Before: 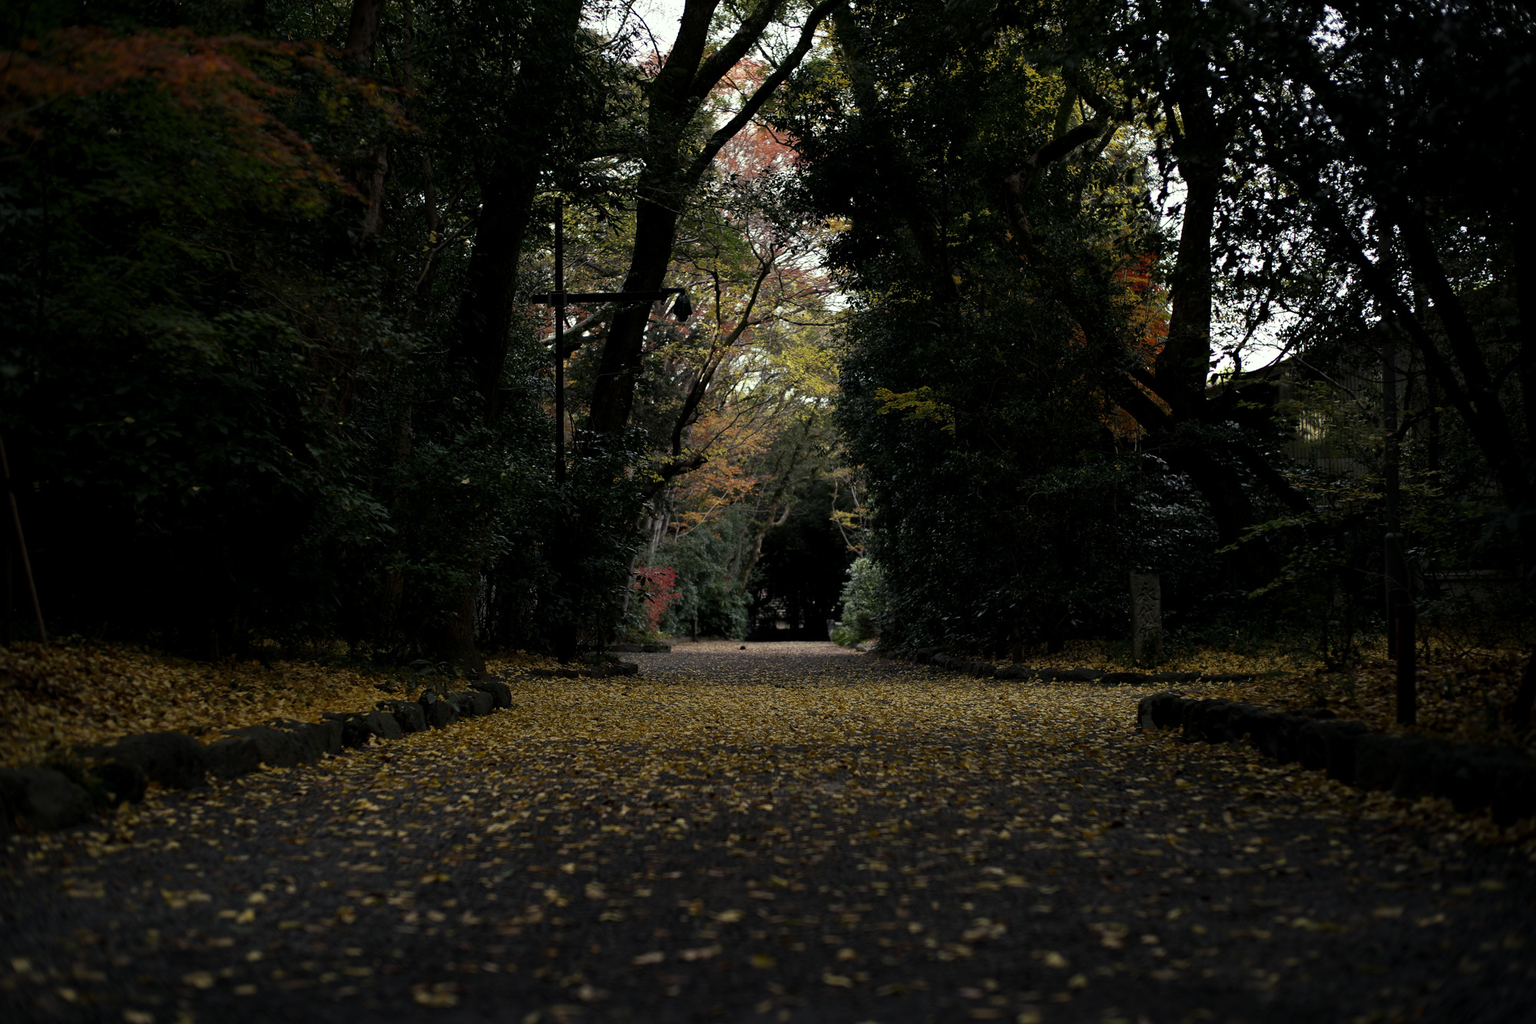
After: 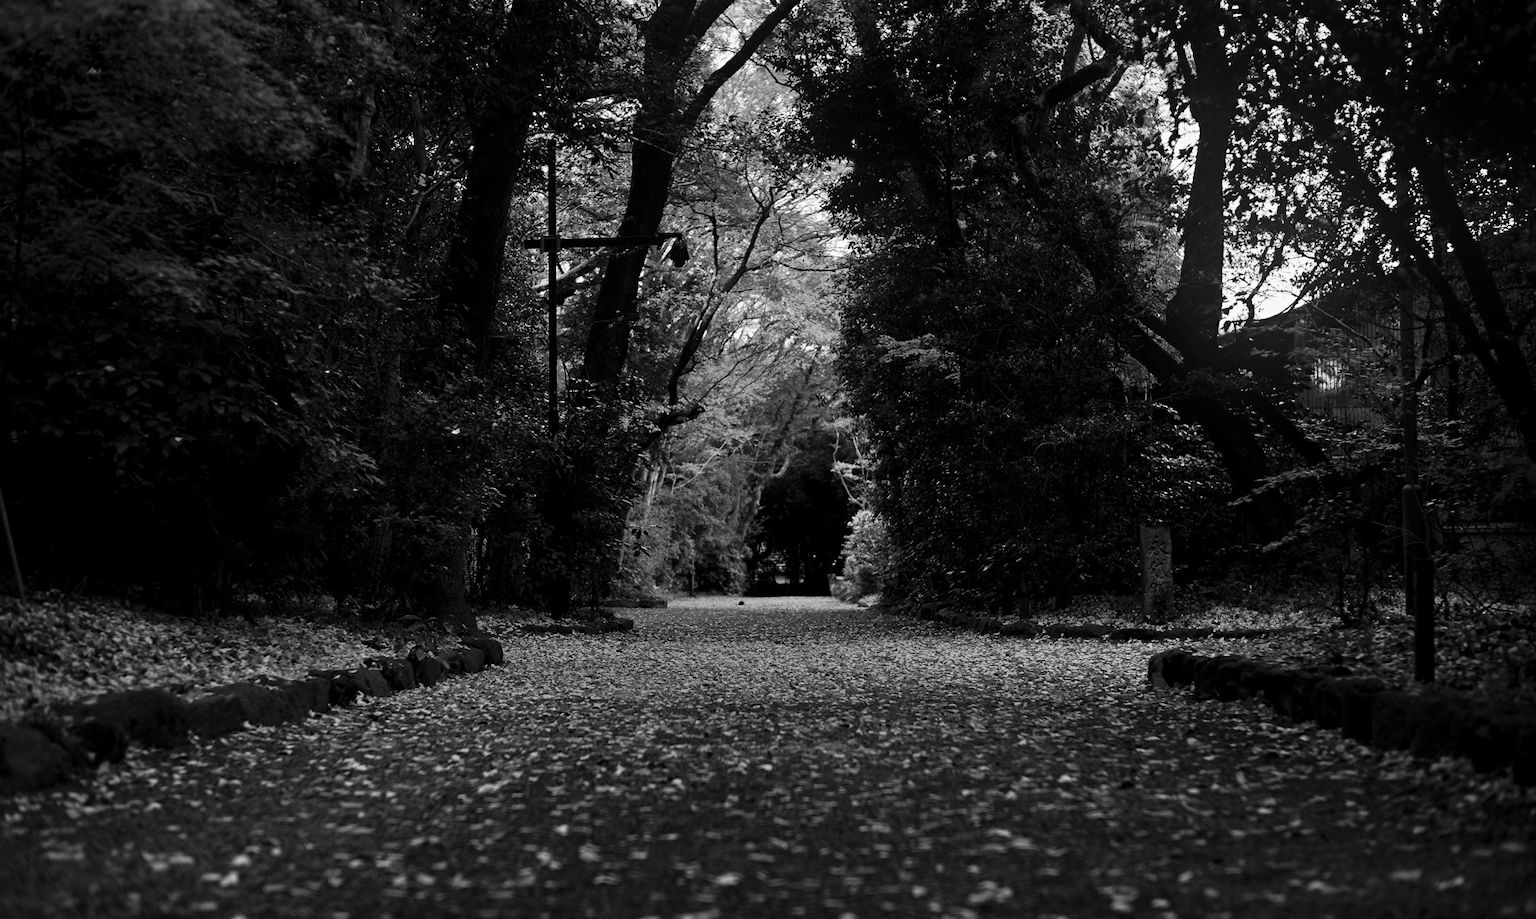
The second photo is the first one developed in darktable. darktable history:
crop: left 1.507%, top 6.147%, right 1.379%, bottom 6.637%
bloom: size 15%, threshold 97%, strength 7%
tone equalizer: on, module defaults
color correction: highlights a* -14.62, highlights b* -16.22, shadows a* 10.12, shadows b* 29.4
shadows and highlights: shadows 49, highlights -41, soften with gaussian
monochrome: a -35.87, b 49.73, size 1.7
